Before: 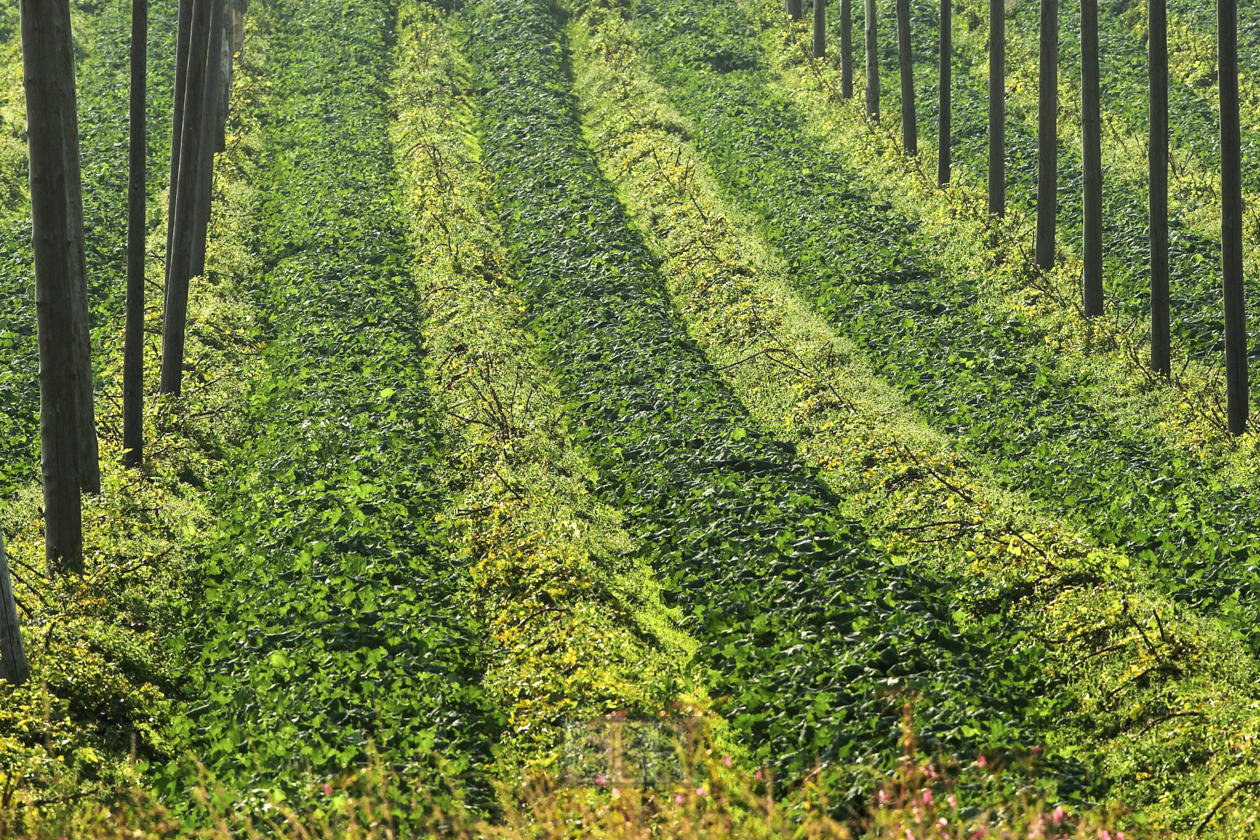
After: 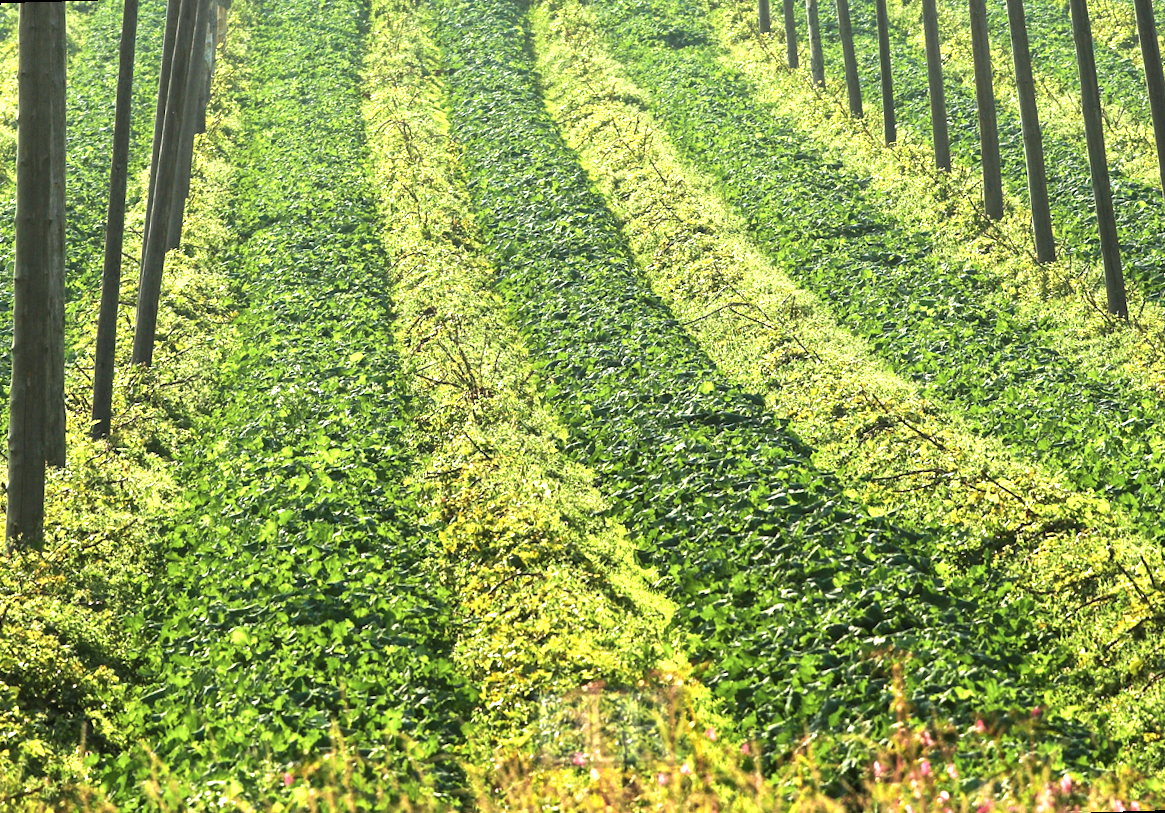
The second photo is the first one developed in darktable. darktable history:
exposure: black level correction 0, exposure 0.9 EV, compensate highlight preservation false
rotate and perspective: rotation -1.68°, lens shift (vertical) -0.146, crop left 0.049, crop right 0.912, crop top 0.032, crop bottom 0.96
velvia: on, module defaults
